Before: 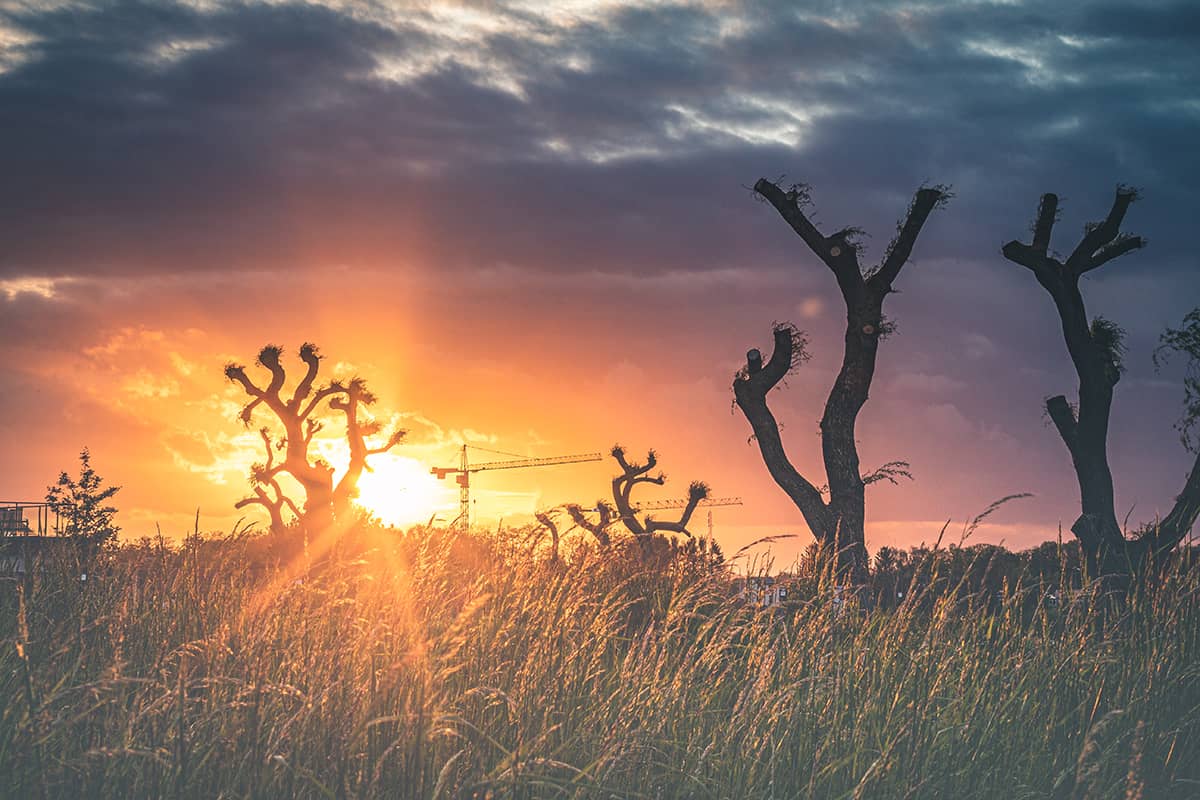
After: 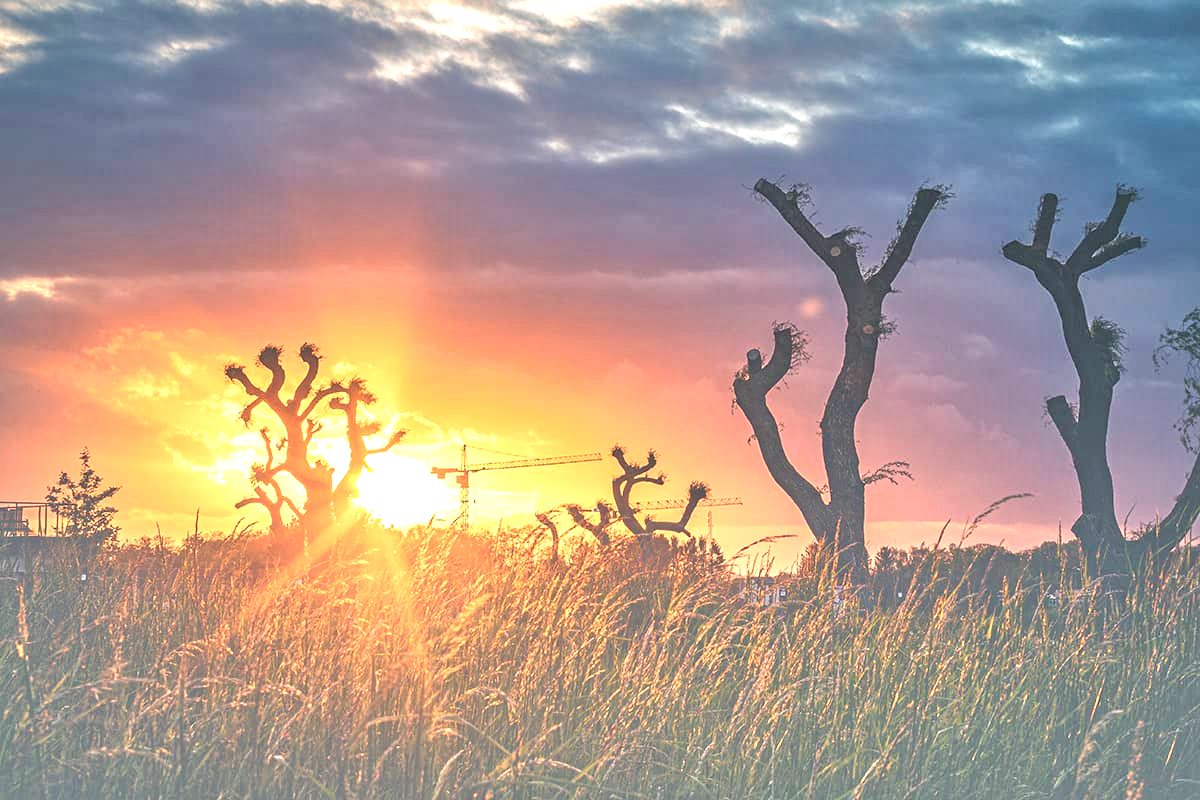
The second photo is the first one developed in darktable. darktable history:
exposure: black level correction 0, exposure 0.692 EV, compensate highlight preservation false
tone equalizer: -7 EV 0.152 EV, -6 EV 0.578 EV, -5 EV 1.16 EV, -4 EV 1.3 EV, -3 EV 1.18 EV, -2 EV 0.6 EV, -1 EV 0.153 EV, mask exposure compensation -0.5 EV
